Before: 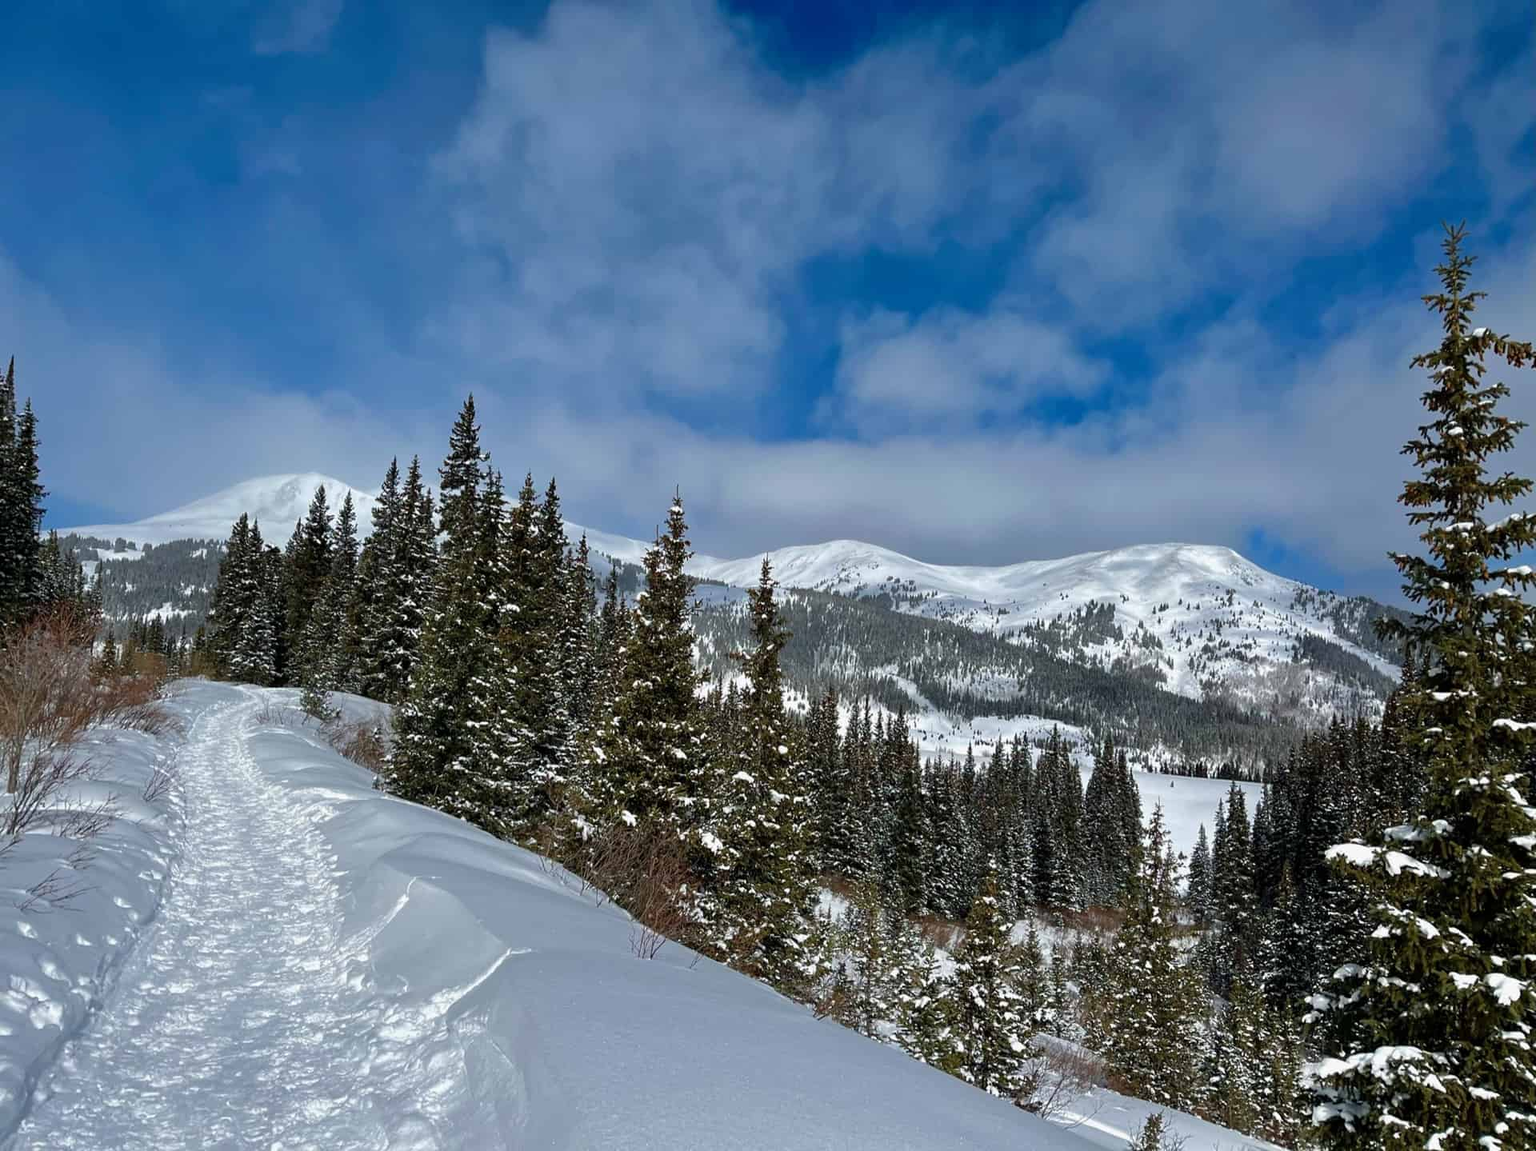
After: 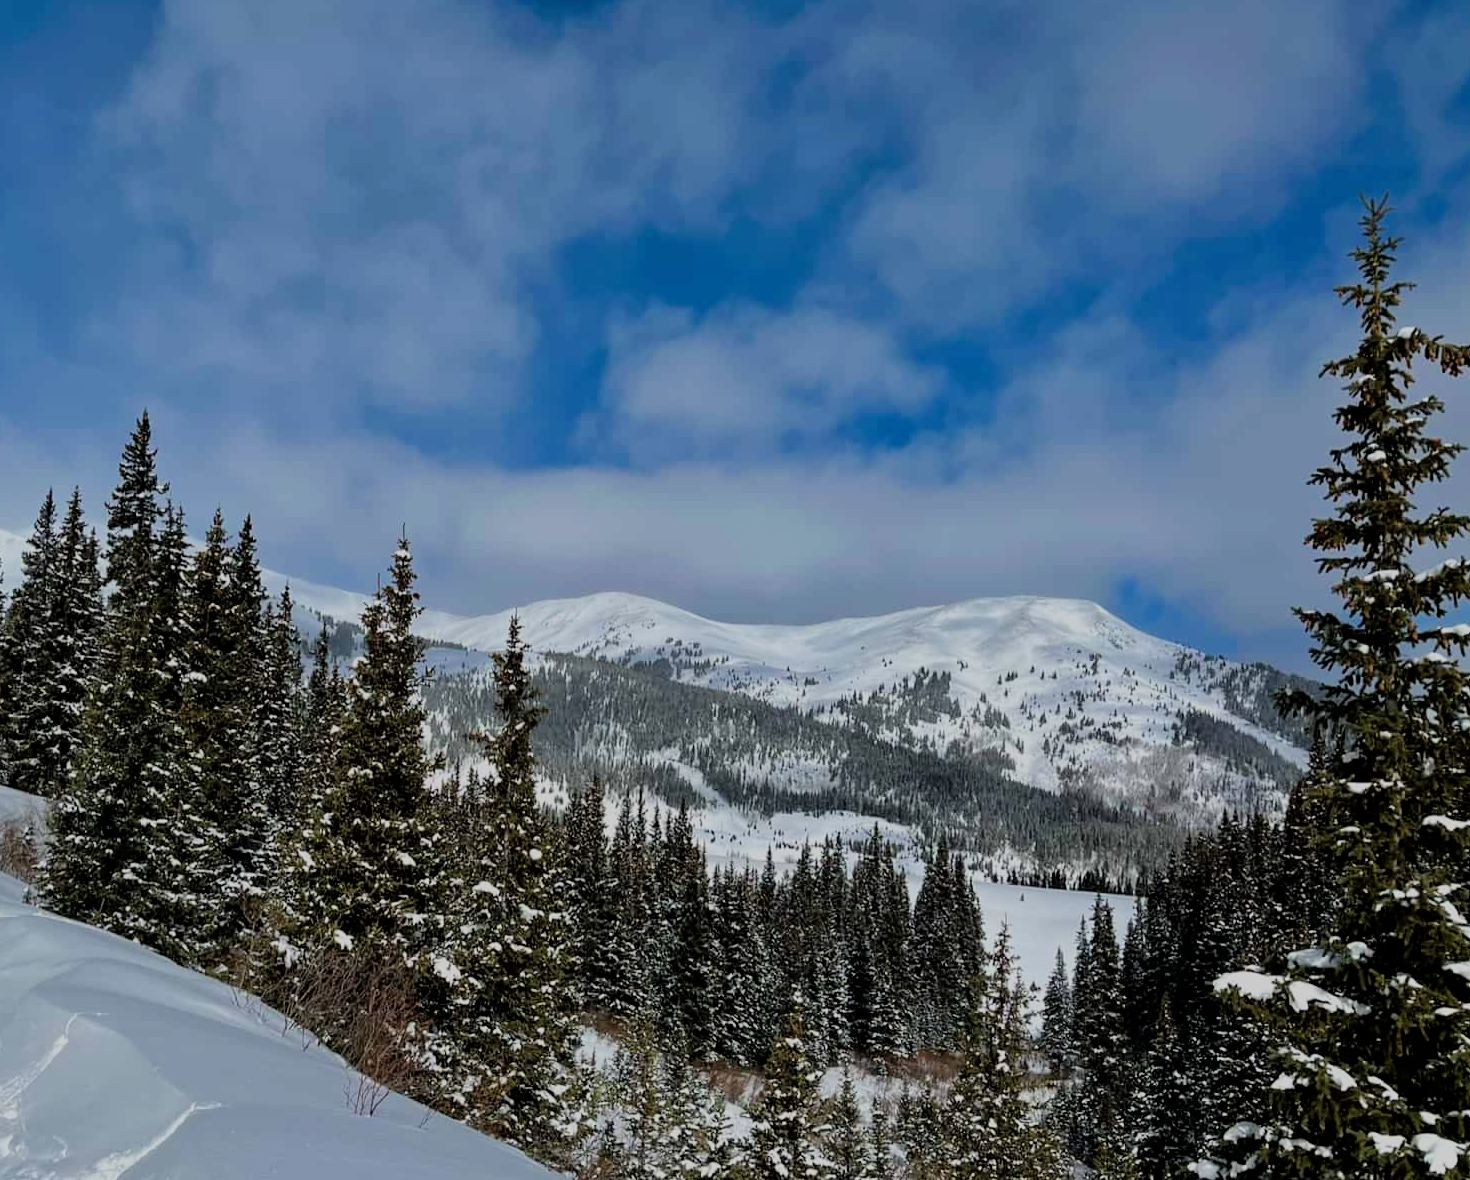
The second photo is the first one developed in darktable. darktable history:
filmic rgb: black relative exposure -7.15 EV, white relative exposure 5.36 EV, hardness 3.02, color science v6 (2022)
crop: left 23.095%, top 5.827%, bottom 11.854%
